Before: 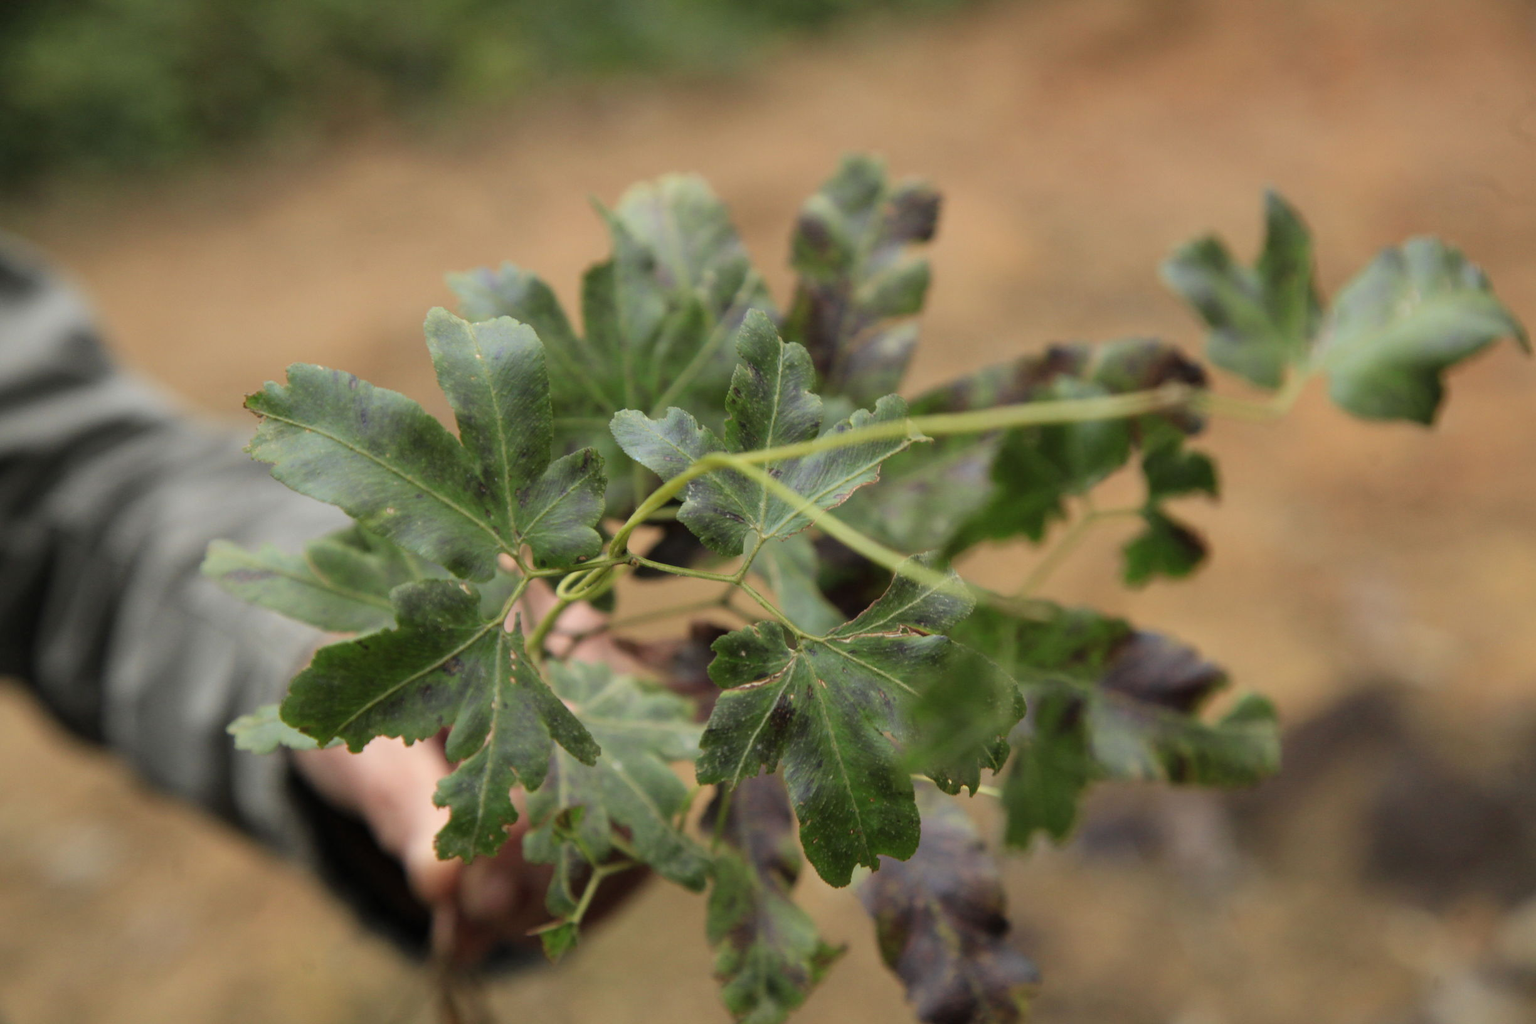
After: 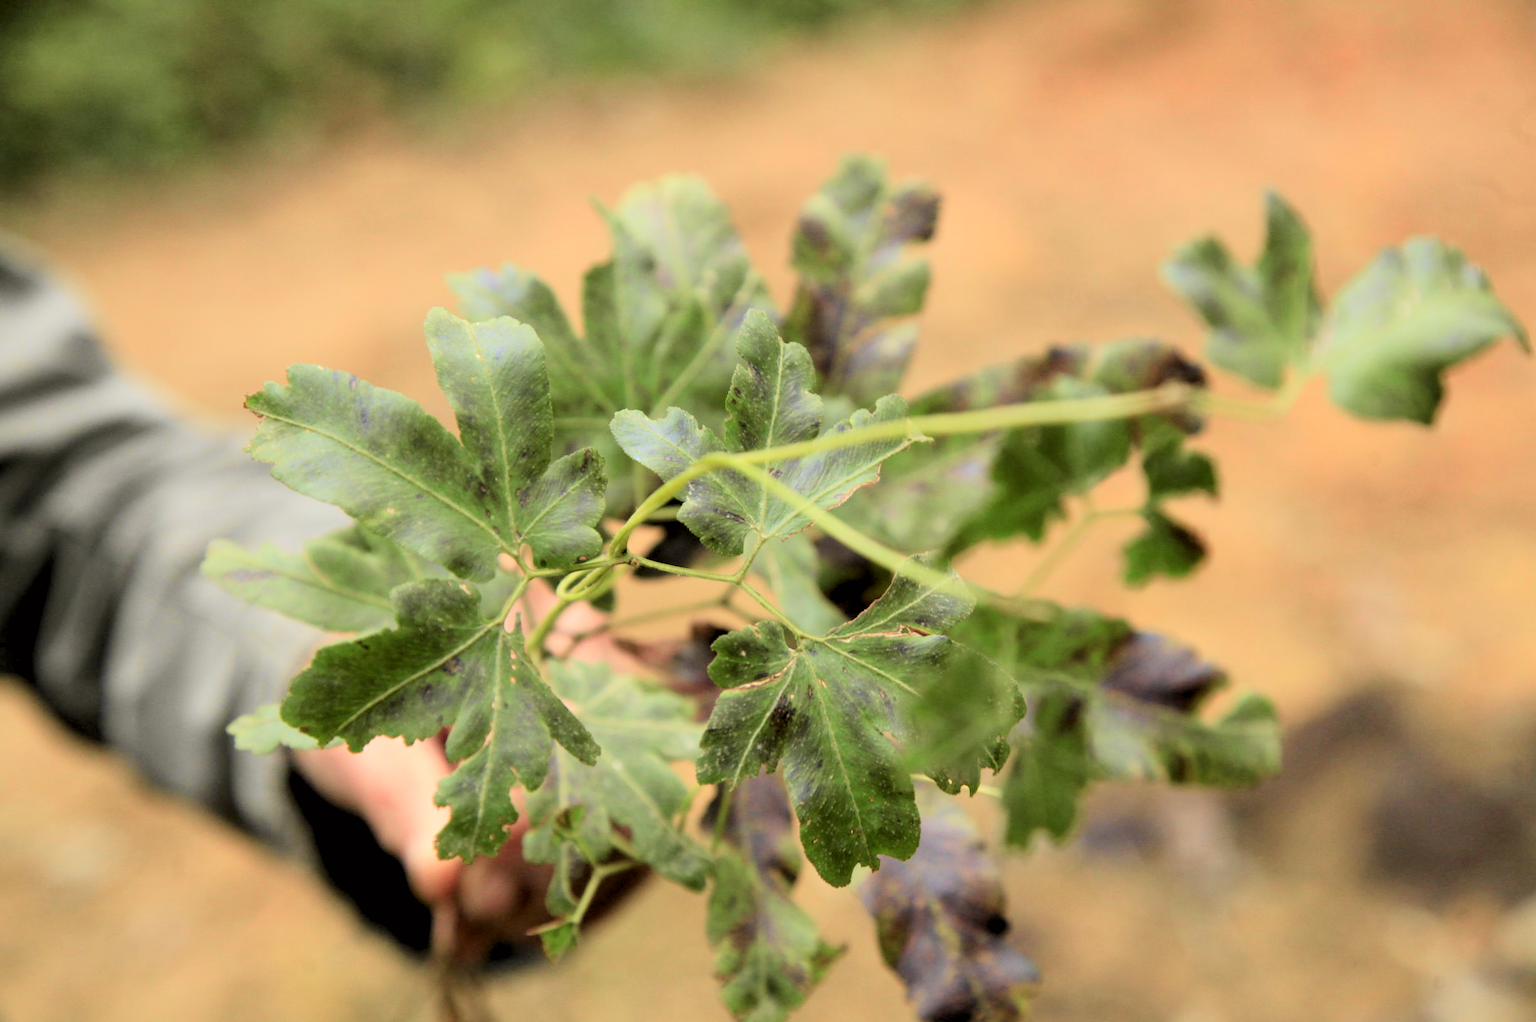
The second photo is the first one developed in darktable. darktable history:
rgb levels: levels [[0.013, 0.434, 0.89], [0, 0.5, 1], [0, 0.5, 1]]
exposure: exposure 0.648 EV, compensate highlight preservation false
tone curve: curves: ch0 [(0, 0) (0.091, 0.066) (0.184, 0.16) (0.491, 0.519) (0.748, 0.765) (1, 0.919)]; ch1 [(0, 0) (0.179, 0.173) (0.322, 0.32) (0.424, 0.424) (0.502, 0.504) (0.56, 0.575) (0.631, 0.675) (0.777, 0.806) (1, 1)]; ch2 [(0, 0) (0.434, 0.447) (0.497, 0.498) (0.539, 0.566) (0.676, 0.691) (1, 1)], color space Lab, independent channels, preserve colors none
crop: bottom 0.071%
